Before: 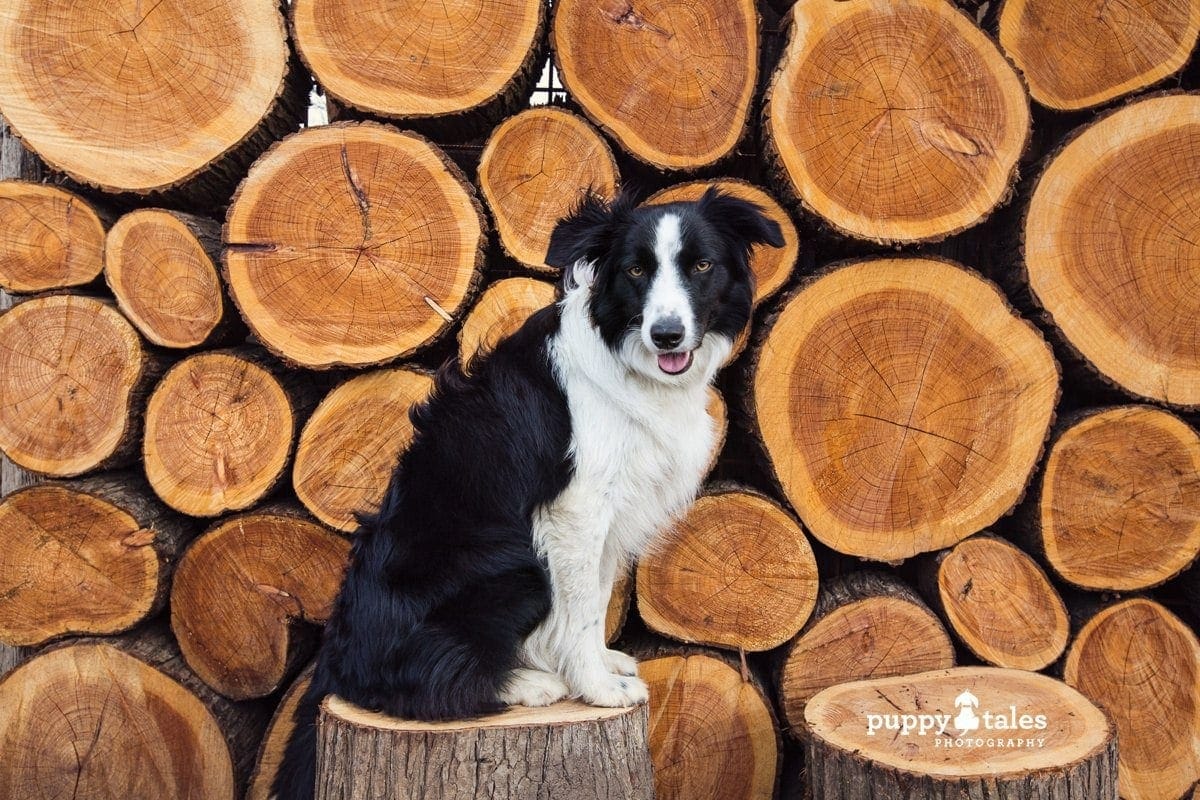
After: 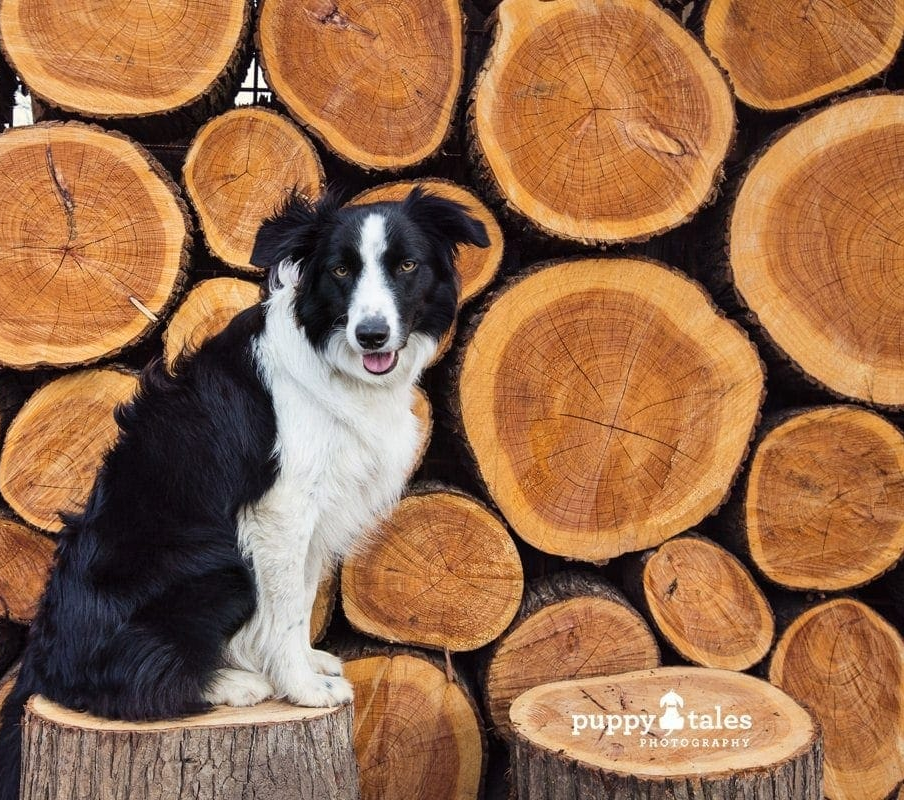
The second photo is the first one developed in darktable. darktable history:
crop and rotate: left 24.6%
shadows and highlights: low approximation 0.01, soften with gaussian
